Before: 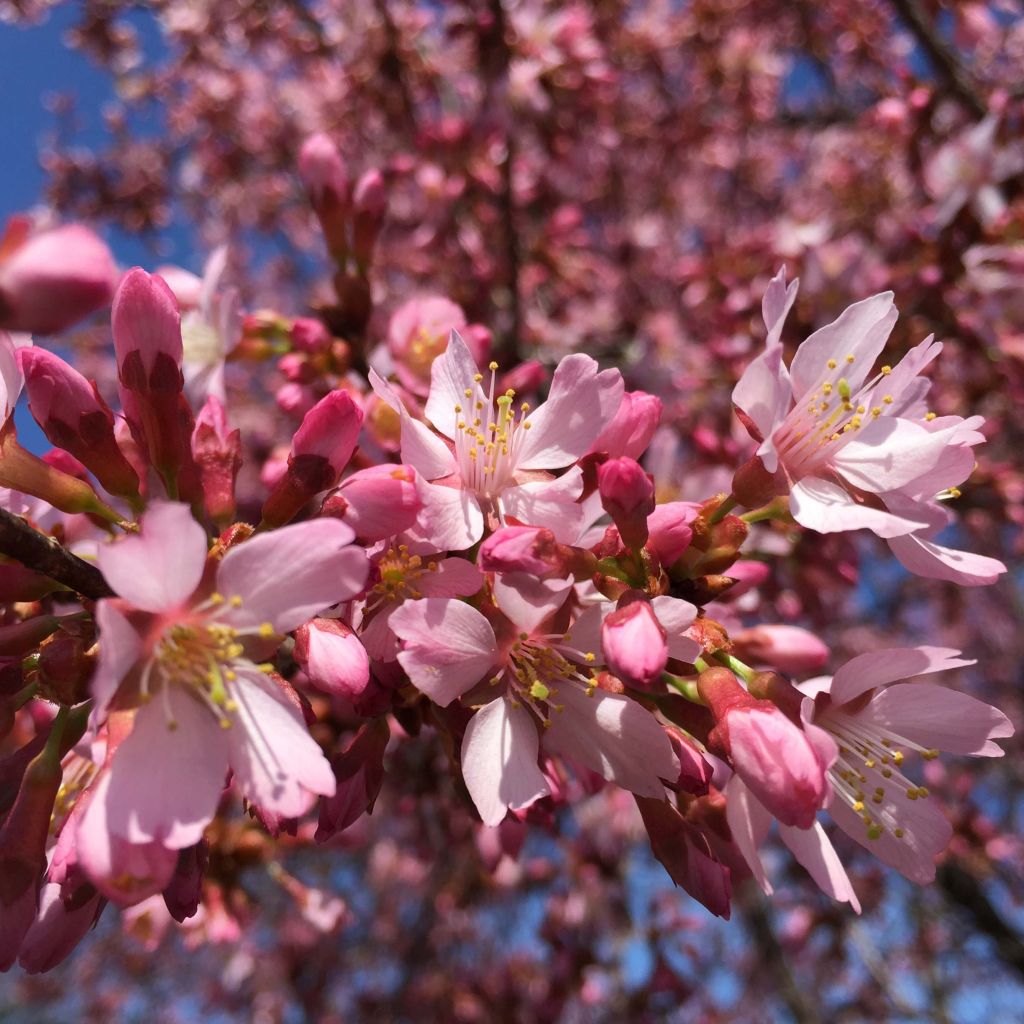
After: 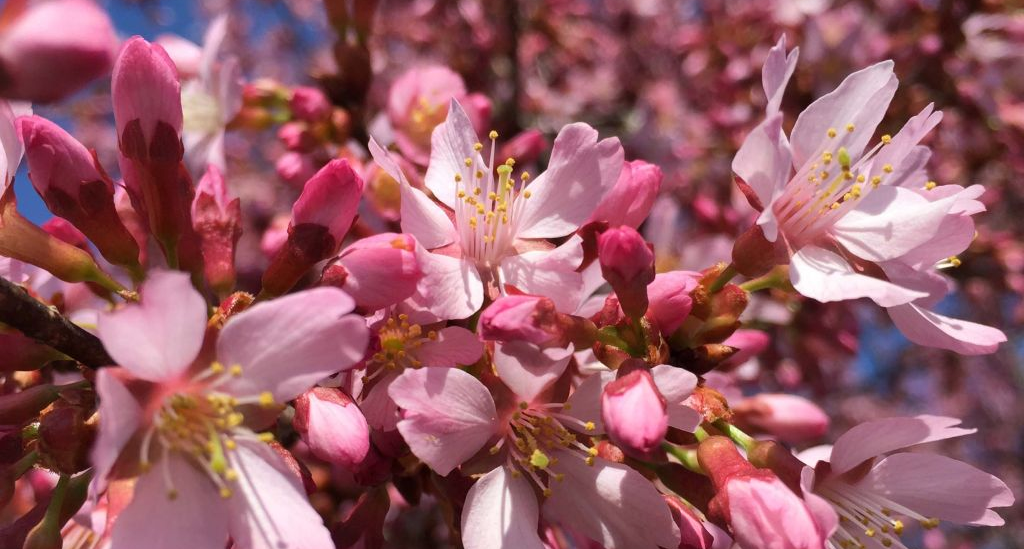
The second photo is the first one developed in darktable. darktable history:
shadows and highlights: low approximation 0.01, soften with gaussian
crop and rotate: top 22.636%, bottom 23.684%
